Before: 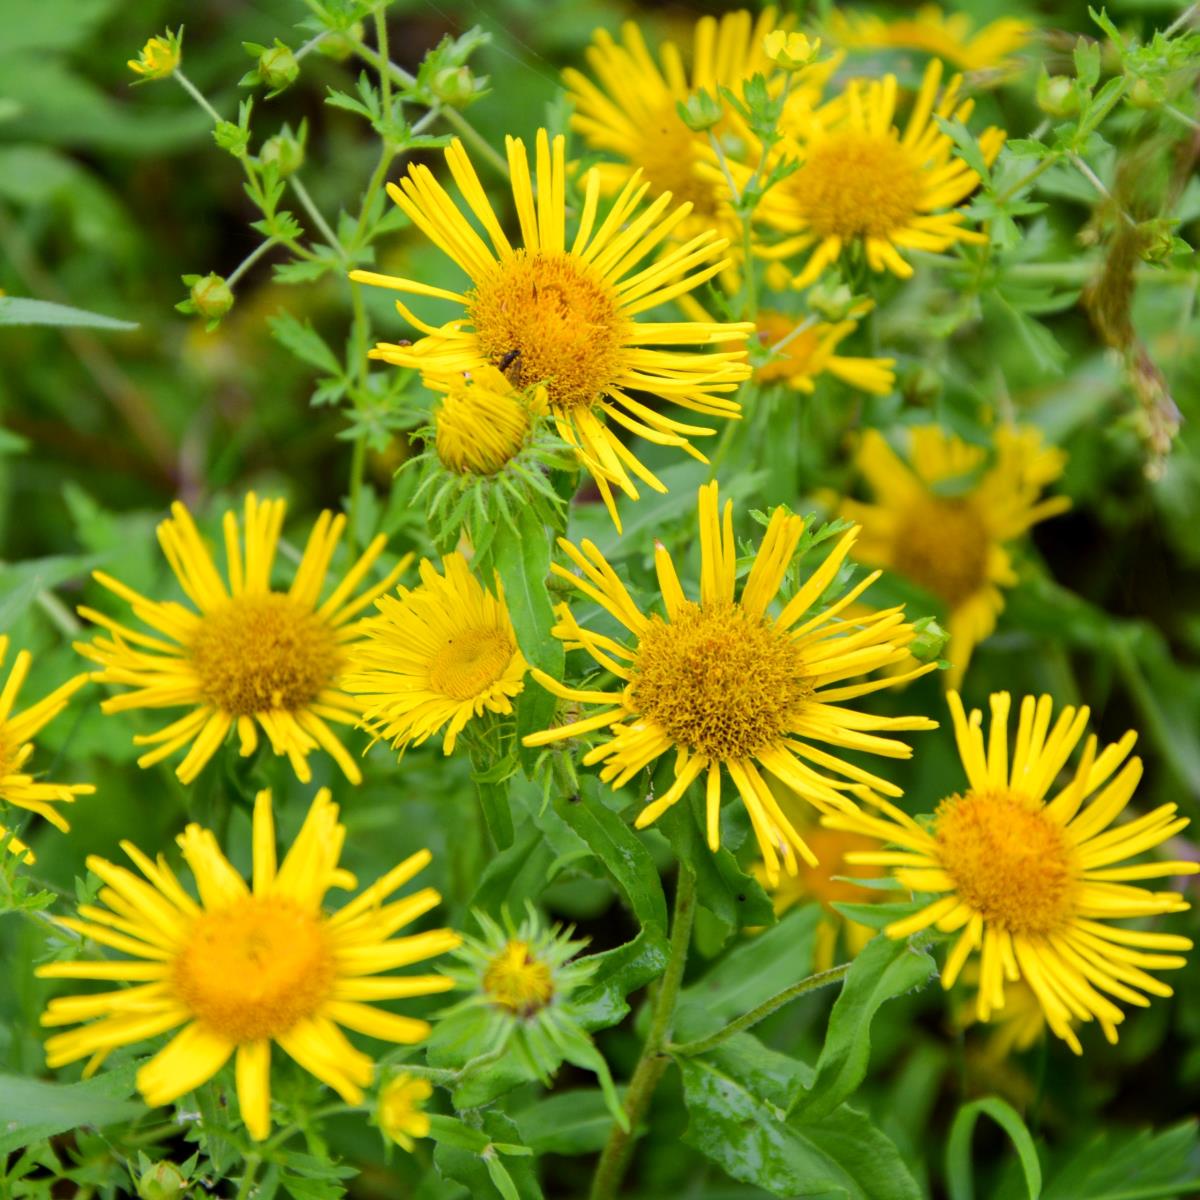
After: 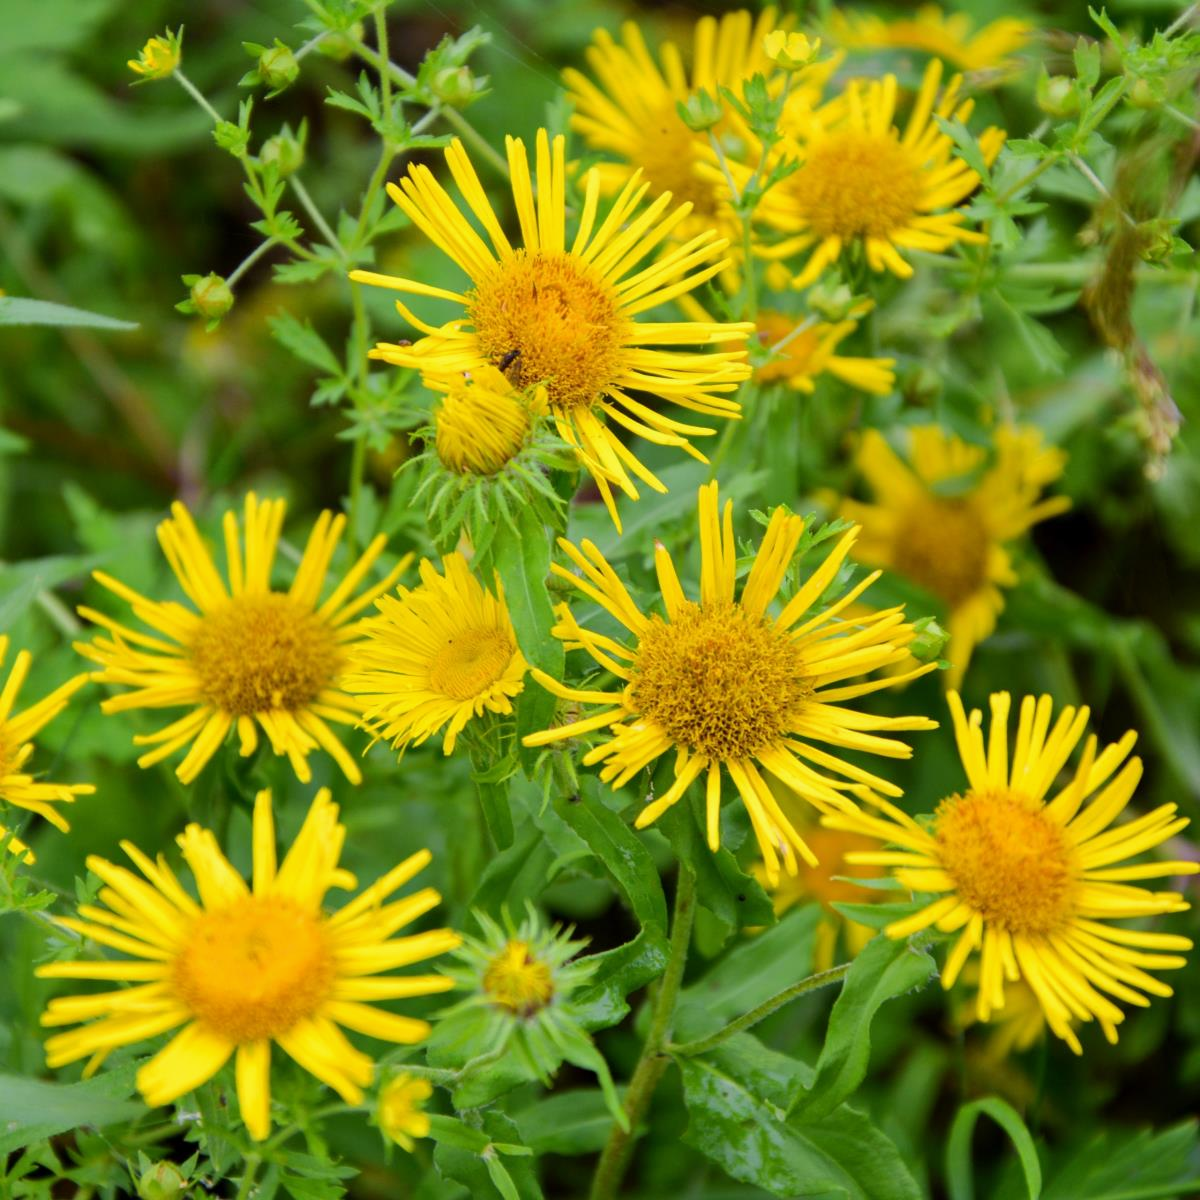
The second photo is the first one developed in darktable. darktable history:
exposure: exposure -0.06 EV, compensate highlight preservation false
